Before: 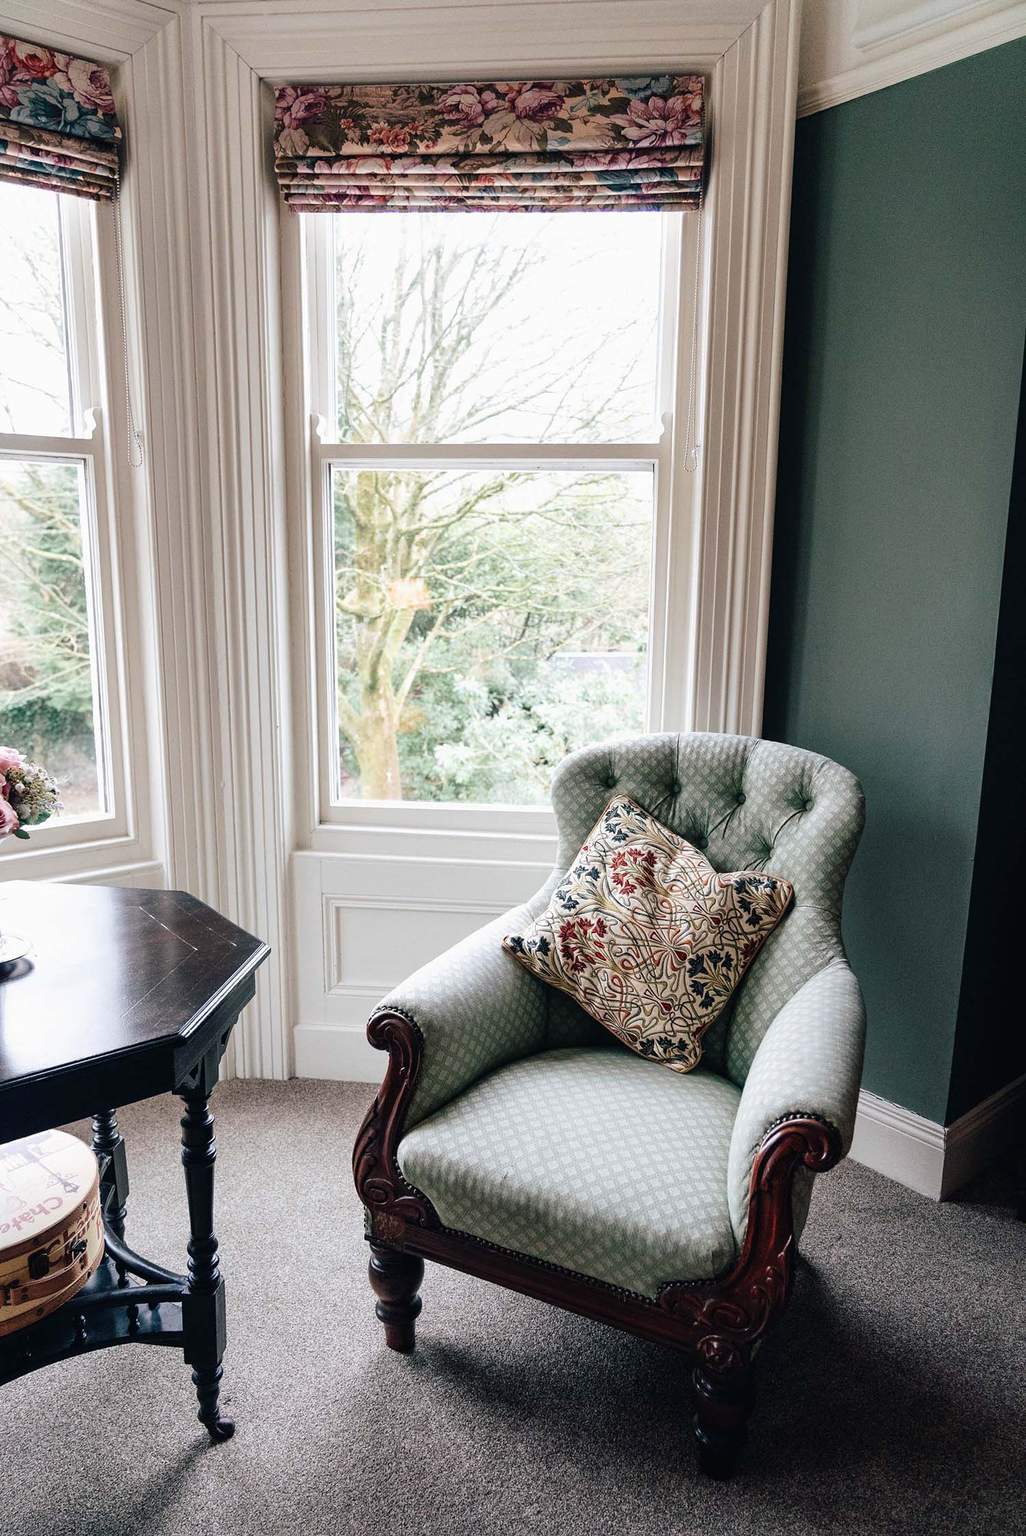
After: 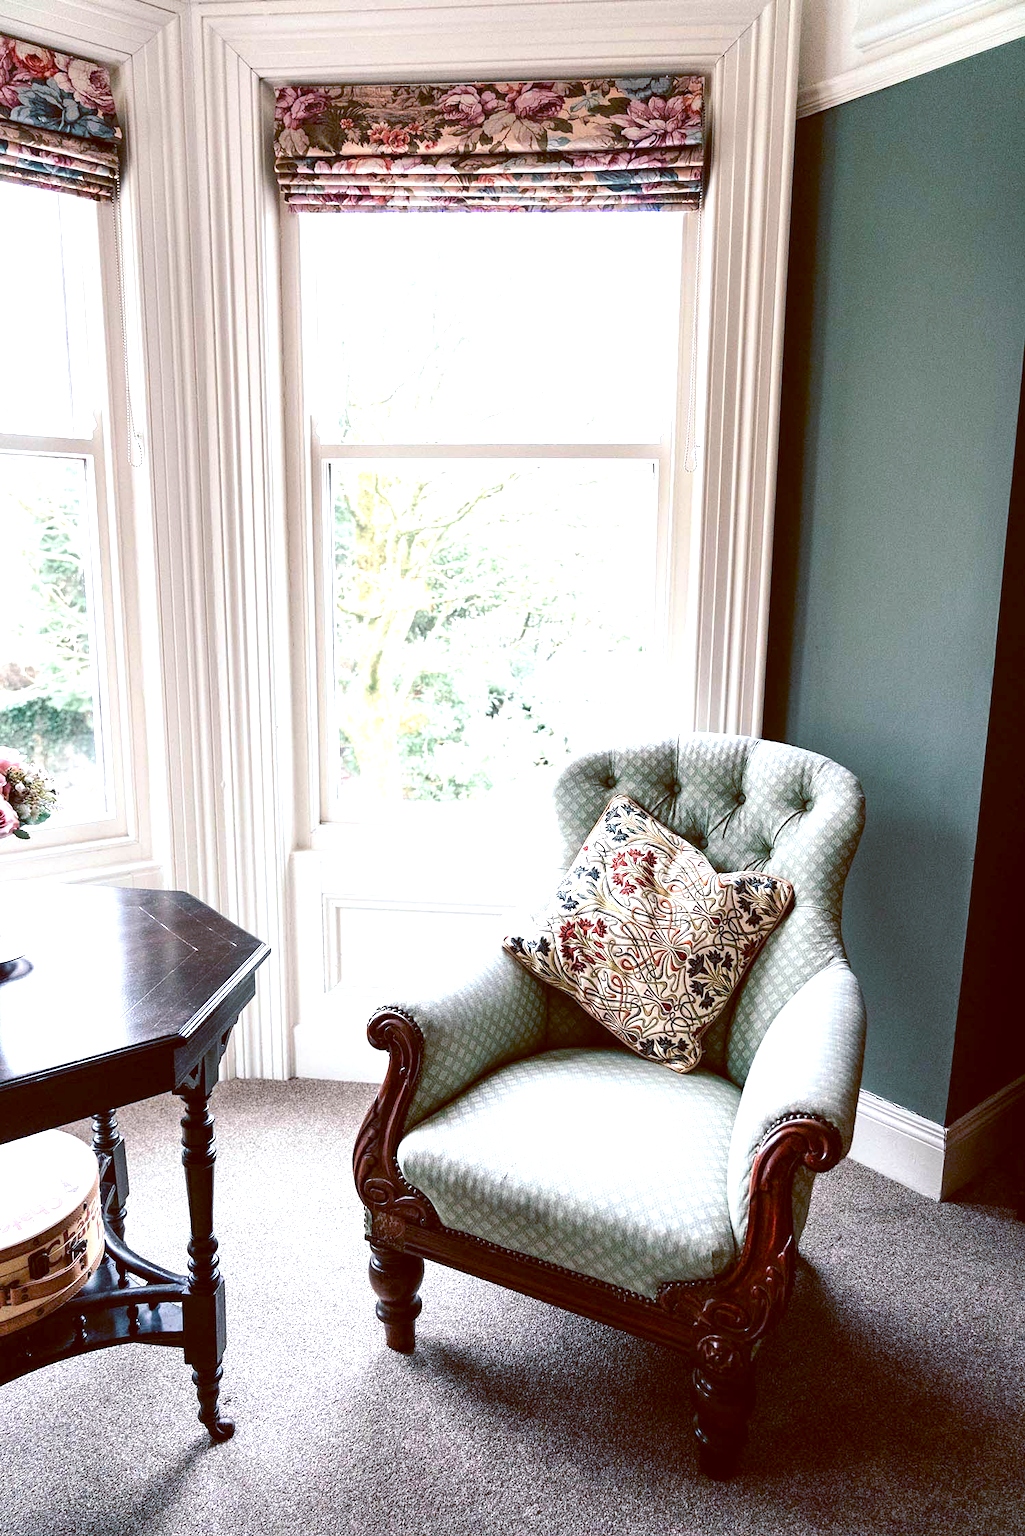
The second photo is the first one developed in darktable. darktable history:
color balance: lift [1, 1.015, 1.004, 0.985], gamma [1, 0.958, 0.971, 1.042], gain [1, 0.956, 0.977, 1.044]
exposure: black level correction 0, exposure 0.95 EV, compensate exposure bias true, compensate highlight preservation false
